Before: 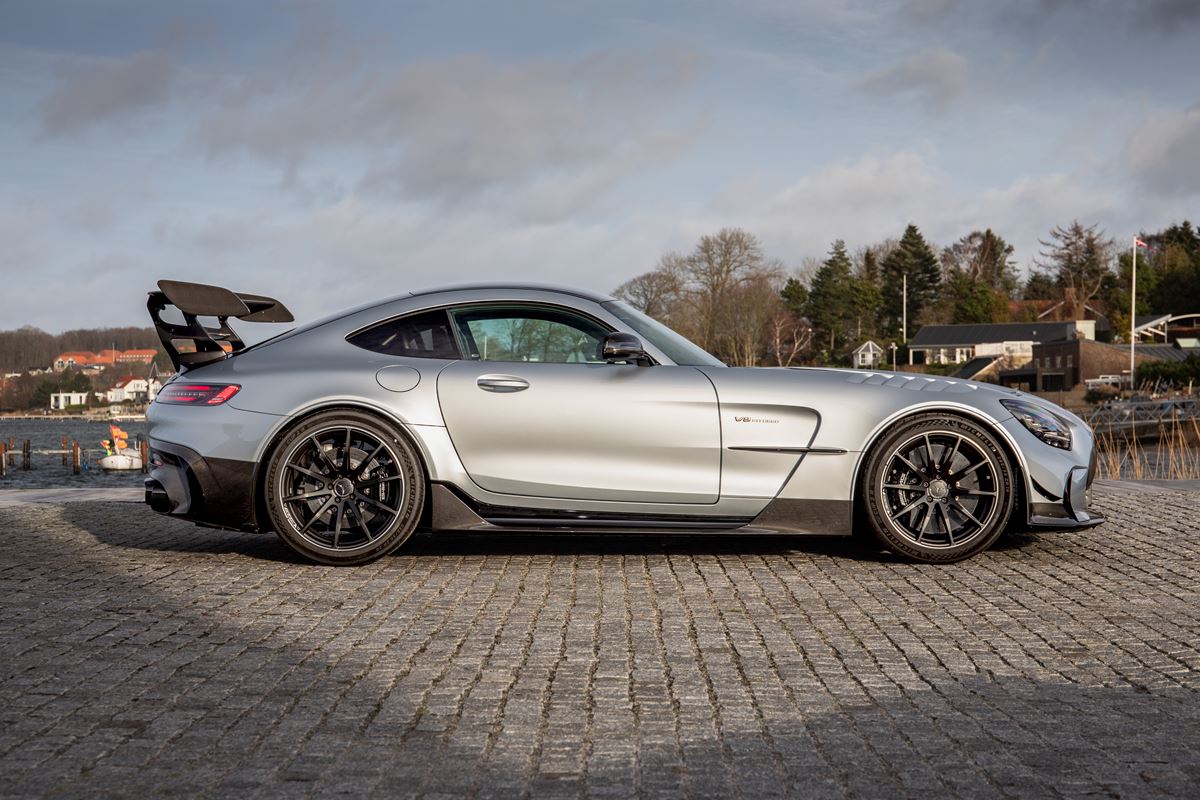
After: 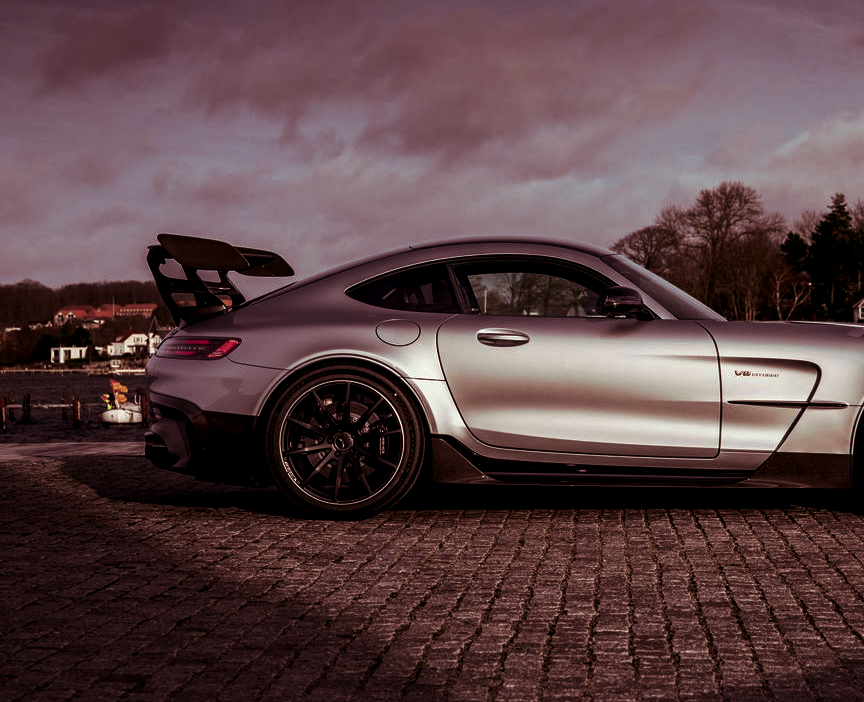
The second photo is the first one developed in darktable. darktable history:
contrast brightness saturation: contrast 0.09, brightness -0.59, saturation 0.17
crop: top 5.803%, right 27.864%, bottom 5.804%
split-toning: on, module defaults
local contrast: highlights 100%, shadows 100%, detail 120%, midtone range 0.2
